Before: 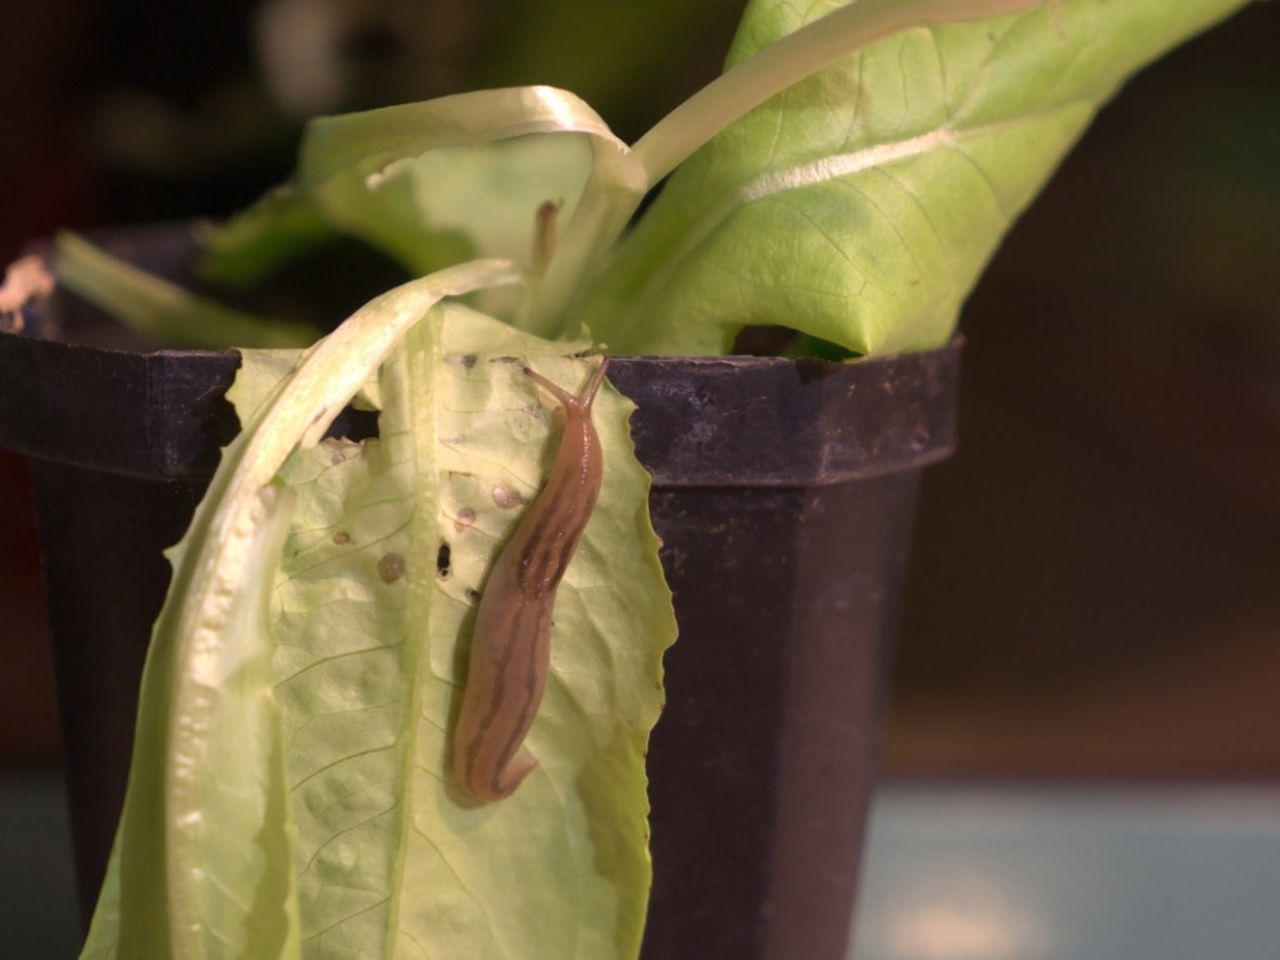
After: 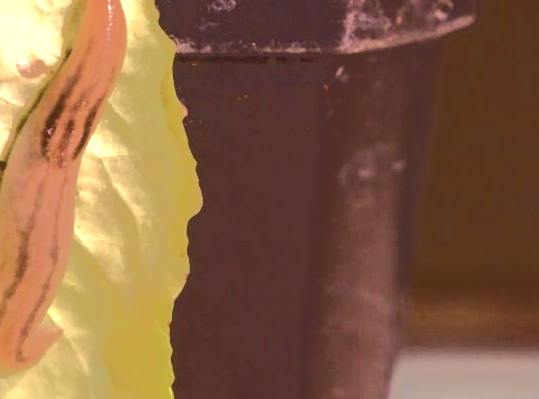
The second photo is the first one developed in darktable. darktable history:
contrast brightness saturation: contrast 0.027, brightness -0.037
crop: left 37.195%, top 44.924%, right 20.678%, bottom 13.43%
exposure: black level correction 0, exposure 1.098 EV, compensate highlight preservation false
tone equalizer: -7 EV -0.59 EV, -6 EV 1.02 EV, -5 EV -0.437 EV, -4 EV 0.402 EV, -3 EV 0.419 EV, -2 EV 0.154 EV, -1 EV -0.165 EV, +0 EV -0.384 EV, edges refinement/feathering 500, mask exposure compensation -1.57 EV, preserve details no
color correction: highlights a* 6.74, highlights b* 7.61, shadows a* 6.61, shadows b* 7.2, saturation 0.904
